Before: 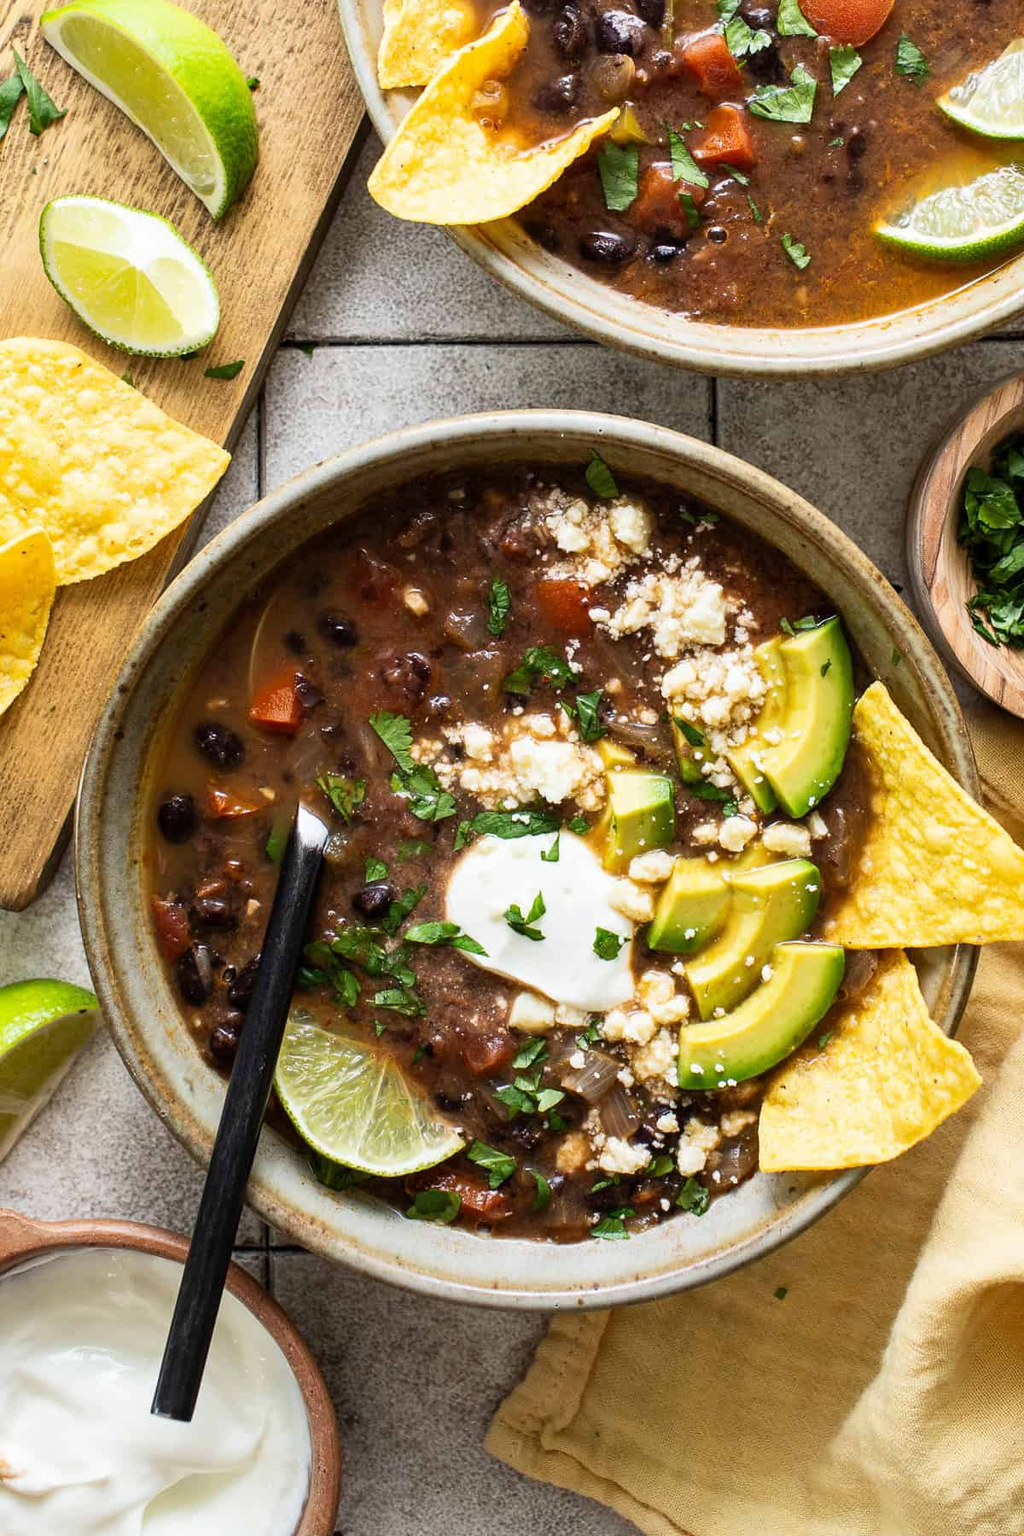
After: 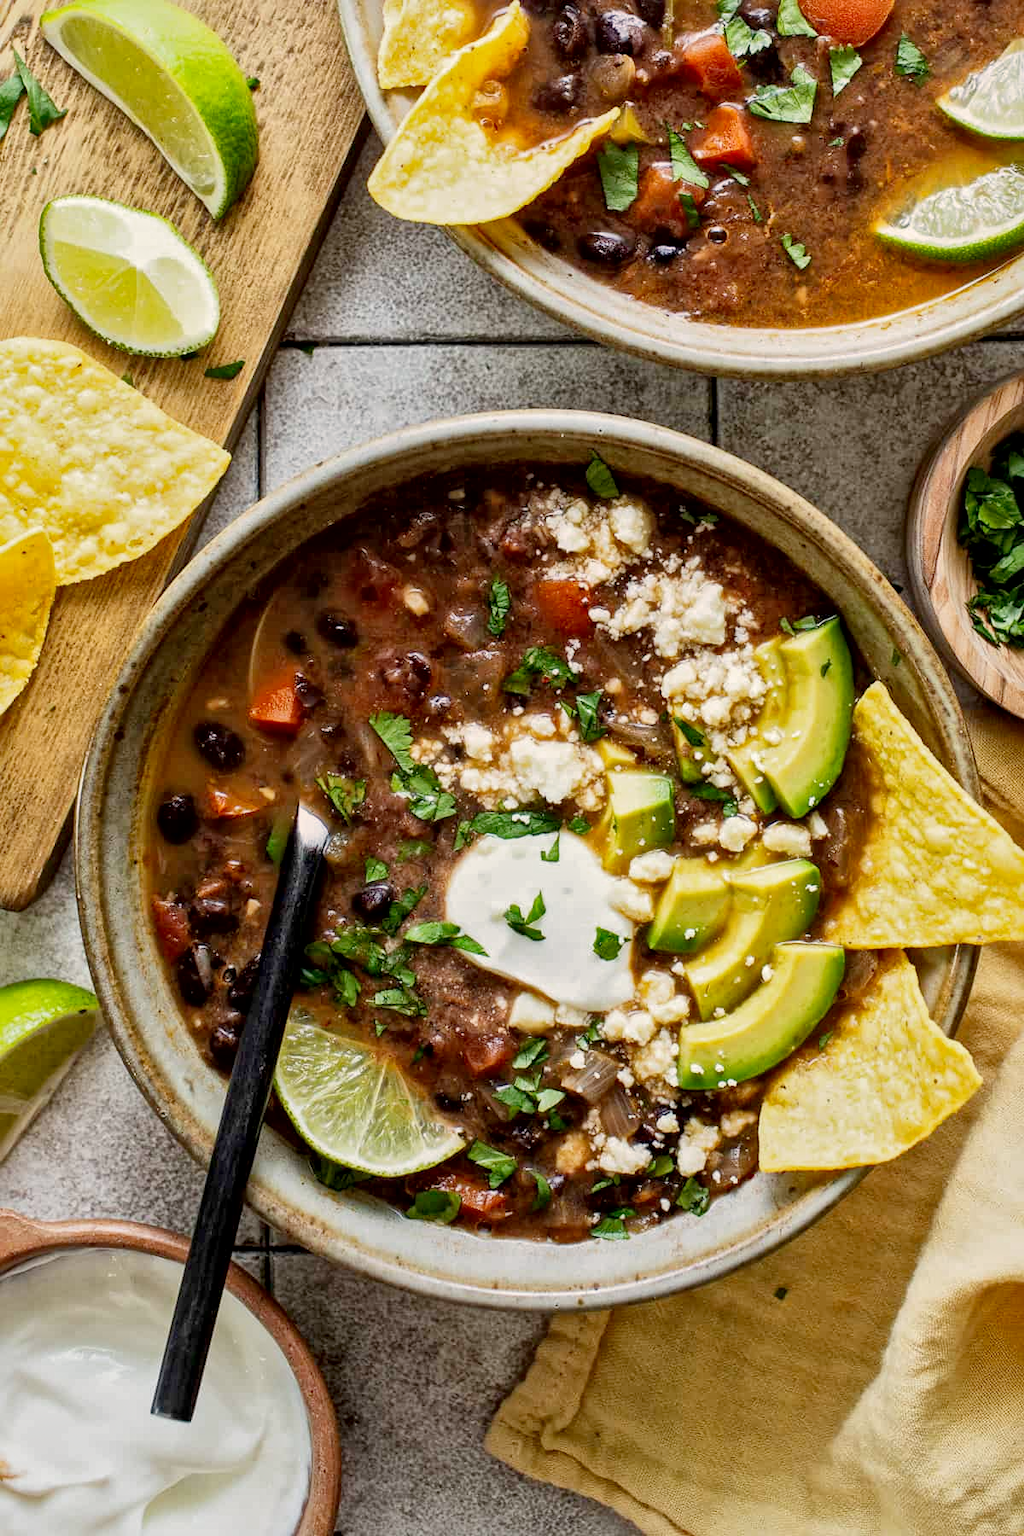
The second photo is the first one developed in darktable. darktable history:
local contrast: mode bilateral grid, contrast 20, coarseness 19, detail 163%, midtone range 0.2
filmic rgb: black relative exposure -16 EV, threshold -0.33 EV, transition 3.19 EV, structure ↔ texture 100%, target black luminance 0%, hardness 7.57, latitude 72.96%, contrast 0.908, highlights saturation mix 10%, shadows ↔ highlights balance -0.38%, add noise in highlights 0, preserve chrominance no, color science v4 (2020), iterations of high-quality reconstruction 10, enable highlight reconstruction true
